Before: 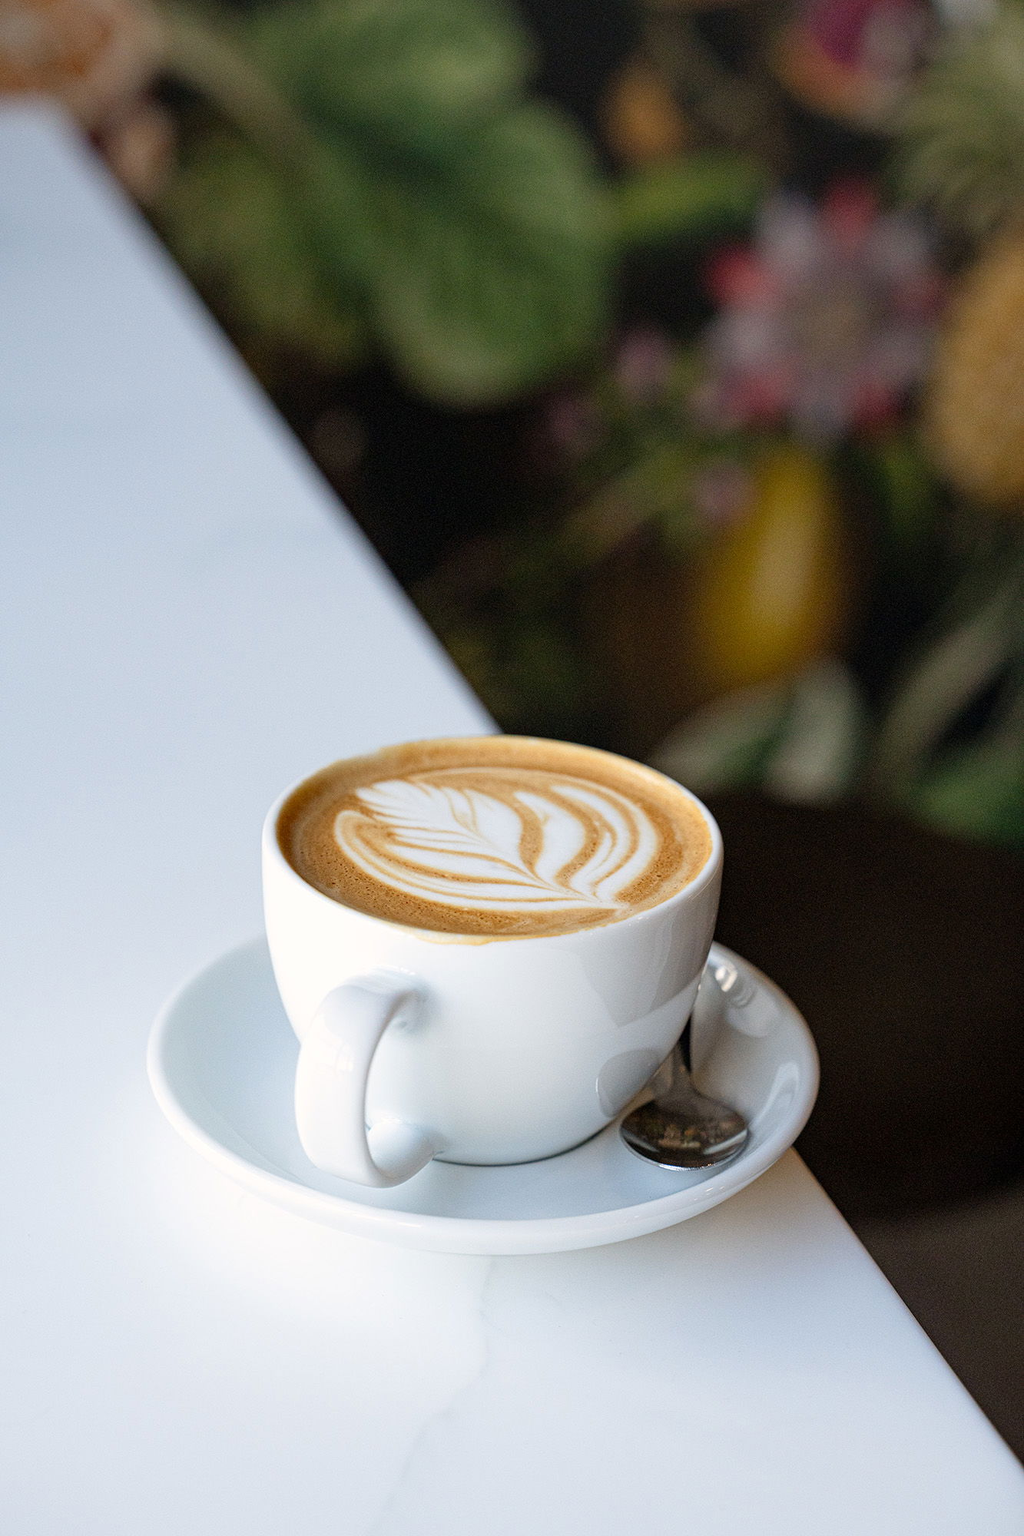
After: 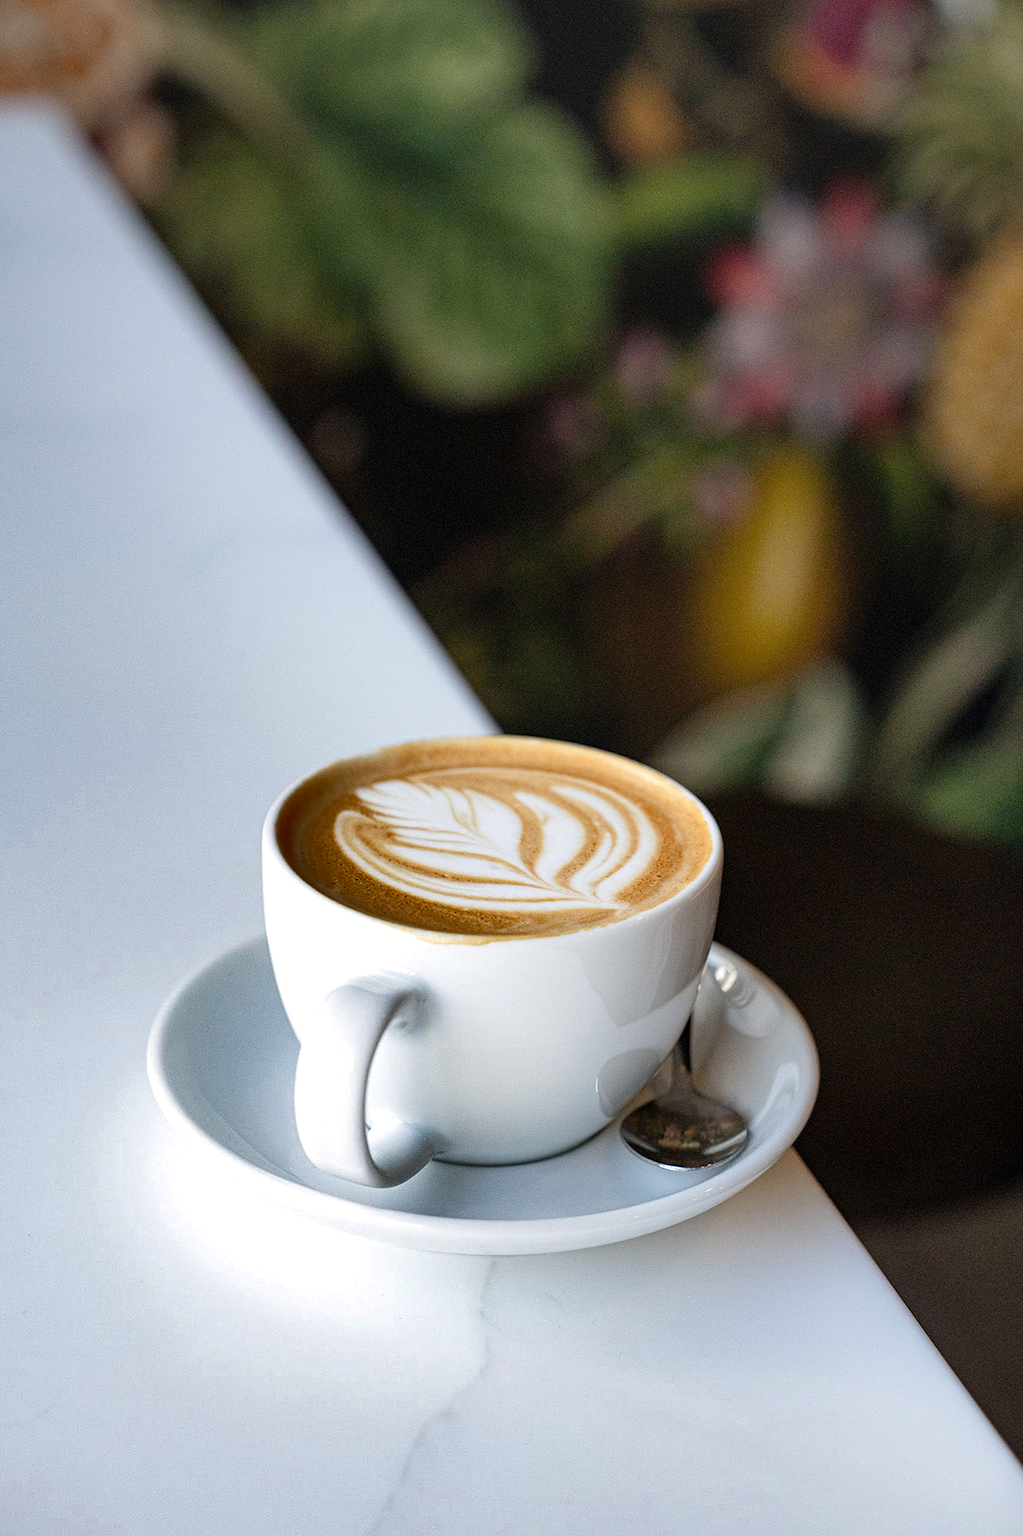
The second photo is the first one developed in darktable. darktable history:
vibrance: on, module defaults
shadows and highlights: radius 171.16, shadows 27, white point adjustment 3.13, highlights -67.95, soften with gaussian
